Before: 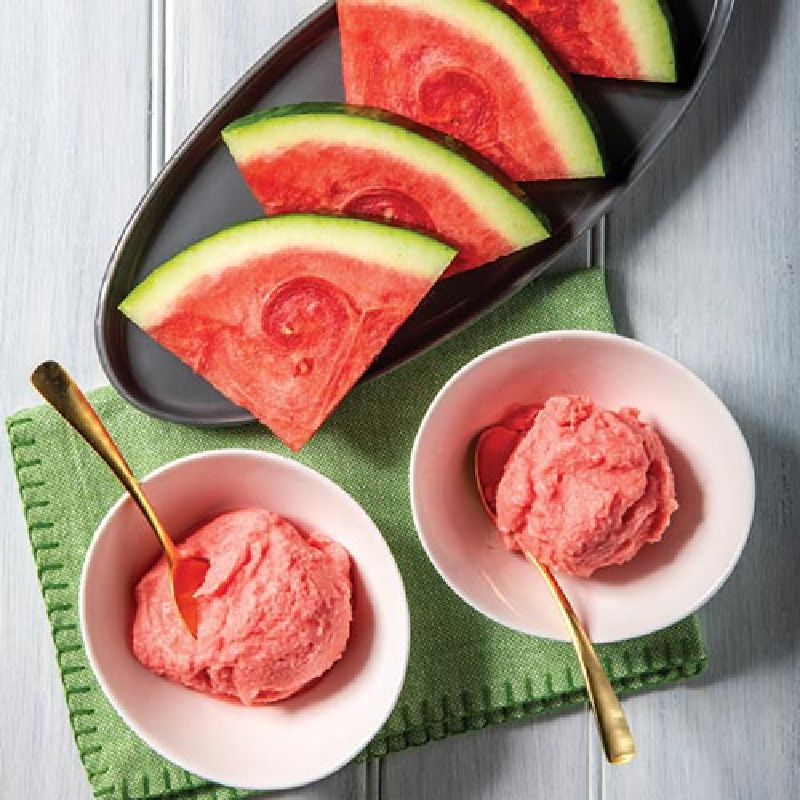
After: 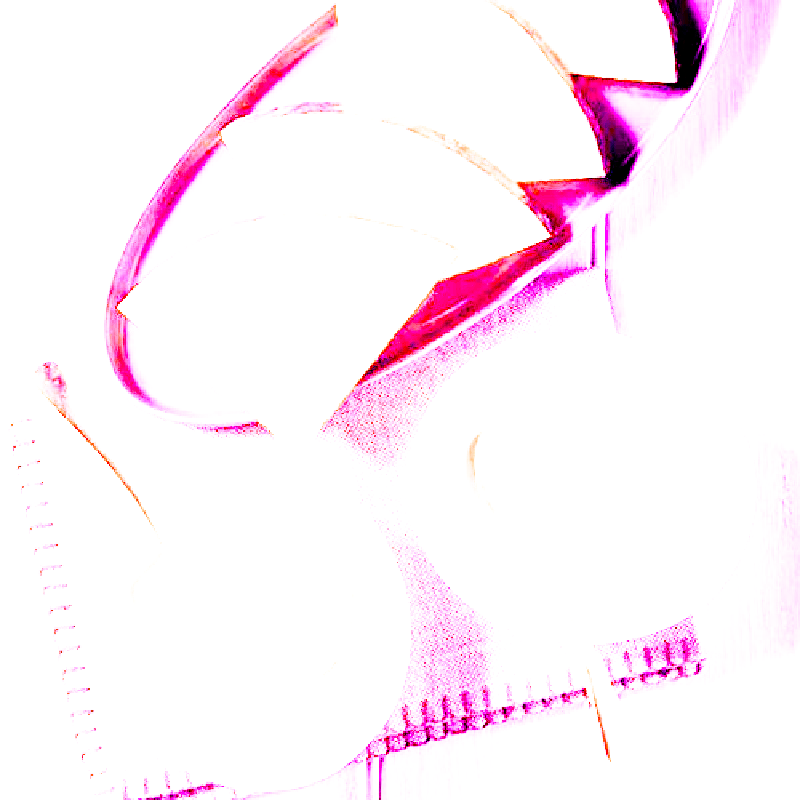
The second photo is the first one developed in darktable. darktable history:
white balance: red 8, blue 8
filmic rgb: middle gray luminance 12.74%, black relative exposure -10.13 EV, white relative exposure 3.47 EV, threshold 6 EV, target black luminance 0%, hardness 5.74, latitude 44.69%, contrast 1.221, highlights saturation mix 5%, shadows ↔ highlights balance 26.78%, add noise in highlights 0, preserve chrominance no, color science v3 (2019), use custom middle-gray values true, iterations of high-quality reconstruction 0, contrast in highlights soft, enable highlight reconstruction true
color balance rgb: perceptual saturation grading › global saturation 20%, perceptual saturation grading › highlights -25%, perceptual saturation grading › shadows 50%
